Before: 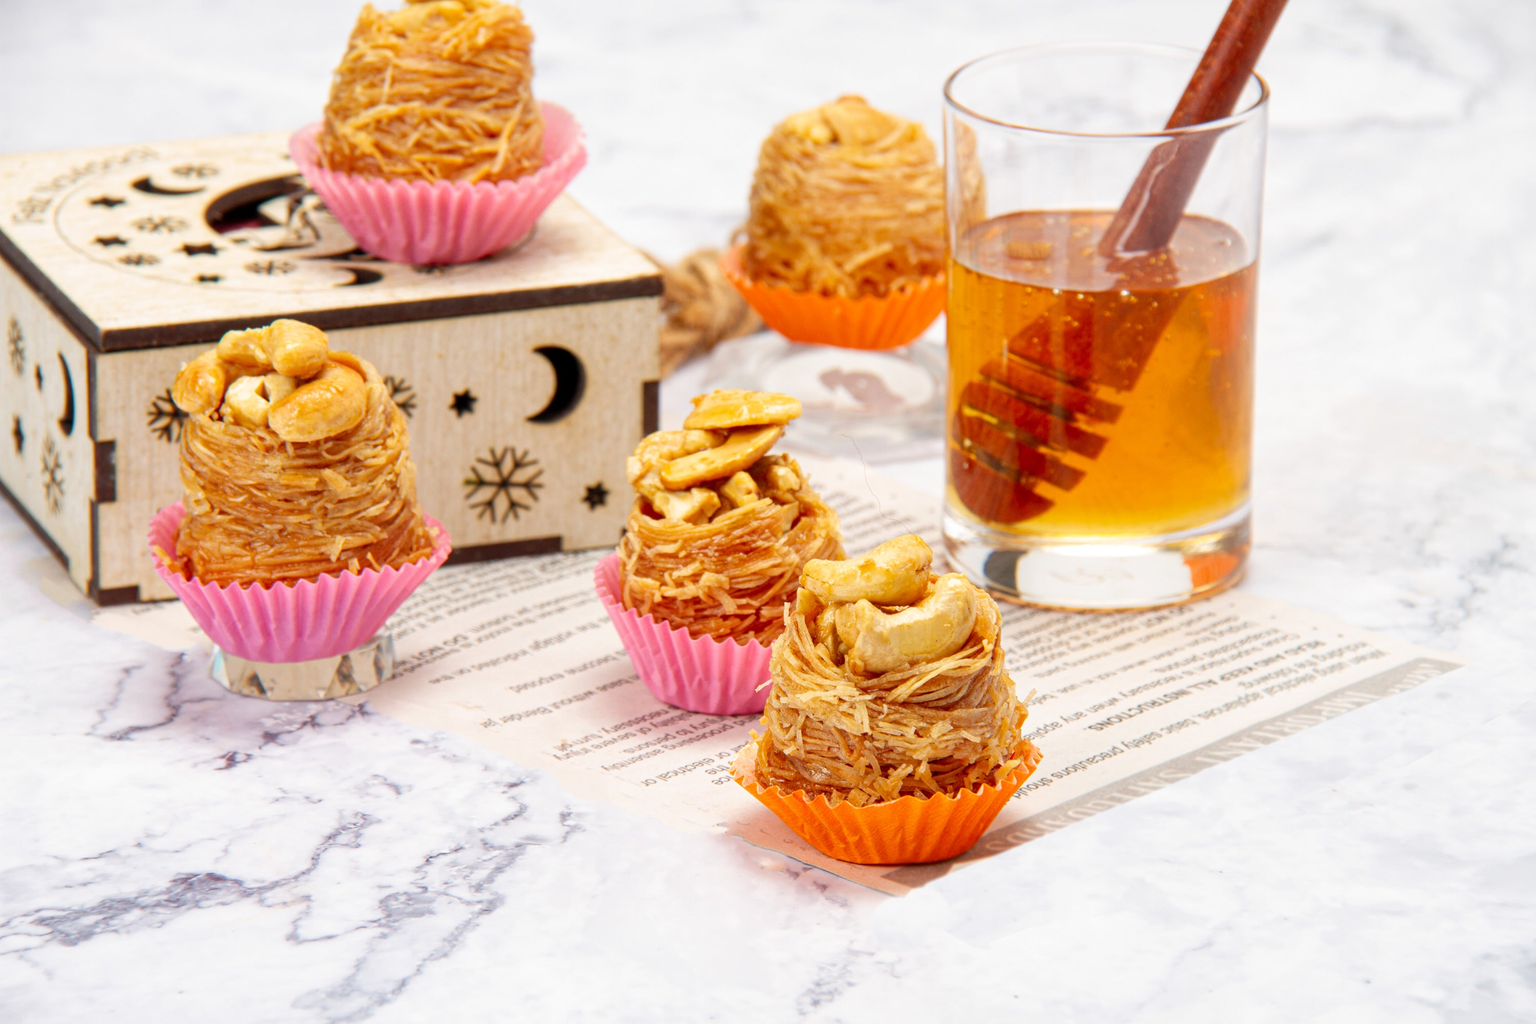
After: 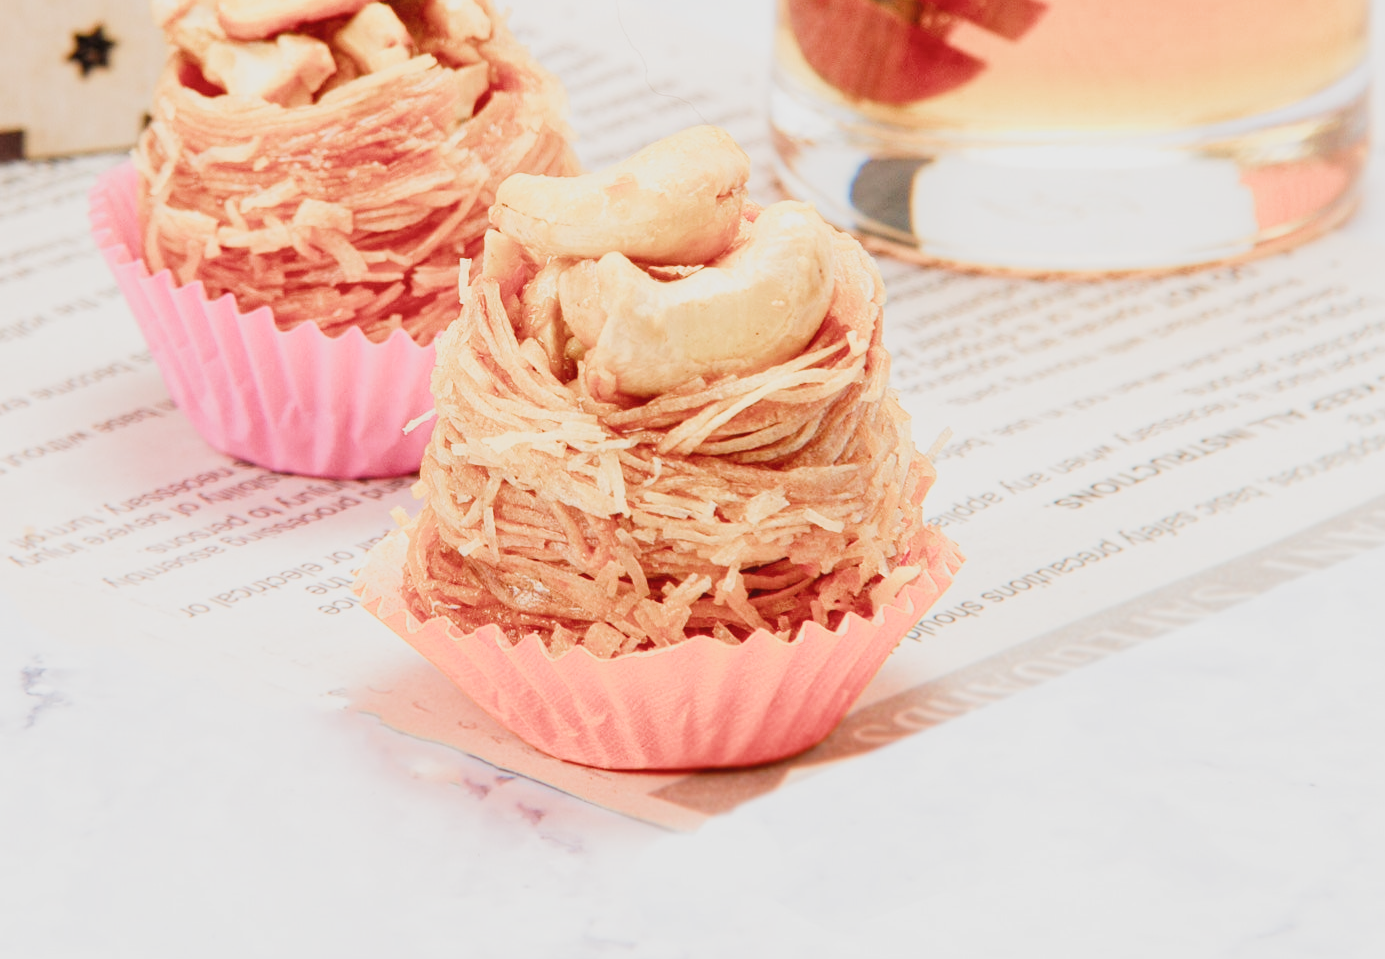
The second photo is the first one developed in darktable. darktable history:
crop: left 35.742%, top 45.926%, right 18.072%, bottom 6.08%
filmic rgb: black relative exposure -7.65 EV, white relative exposure 4.56 EV, hardness 3.61, color science v5 (2021), contrast in shadows safe, contrast in highlights safe
exposure: black level correction 0, exposure 1 EV, compensate highlight preservation false
